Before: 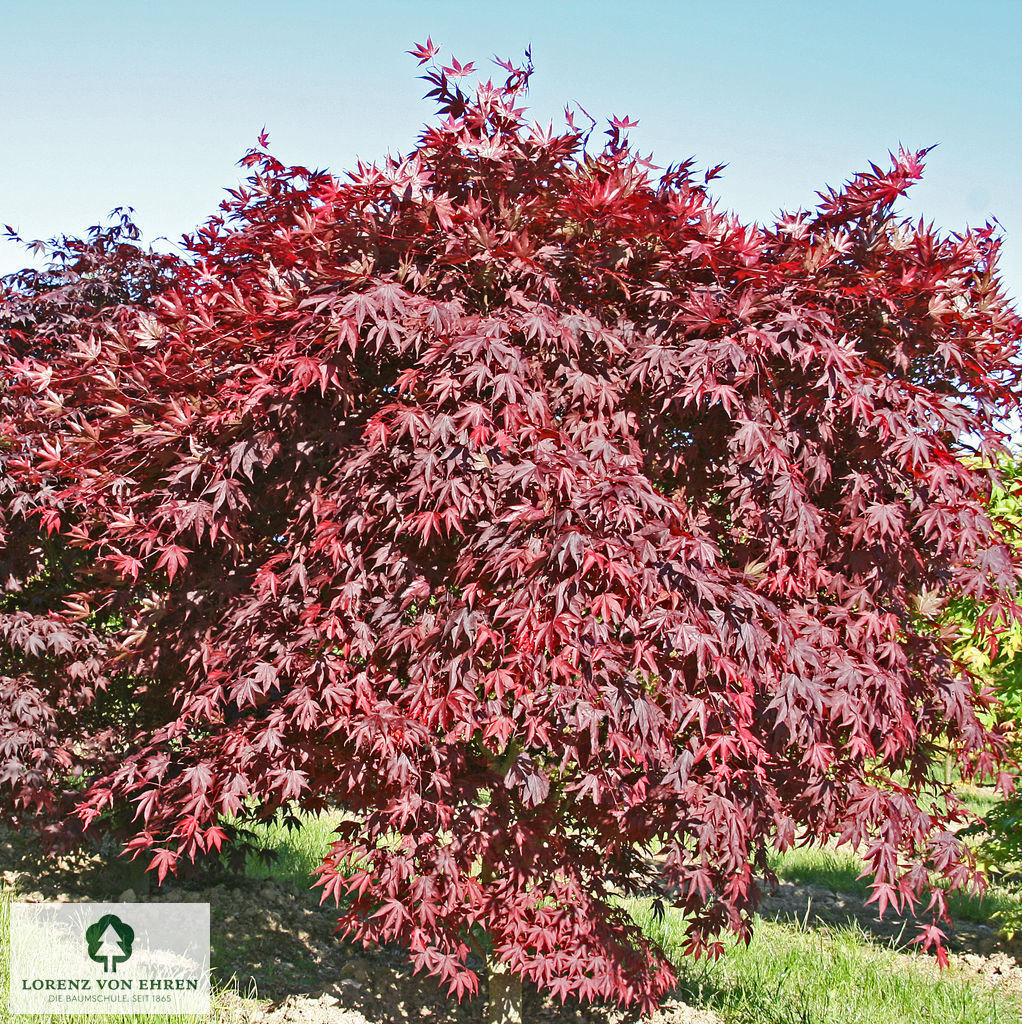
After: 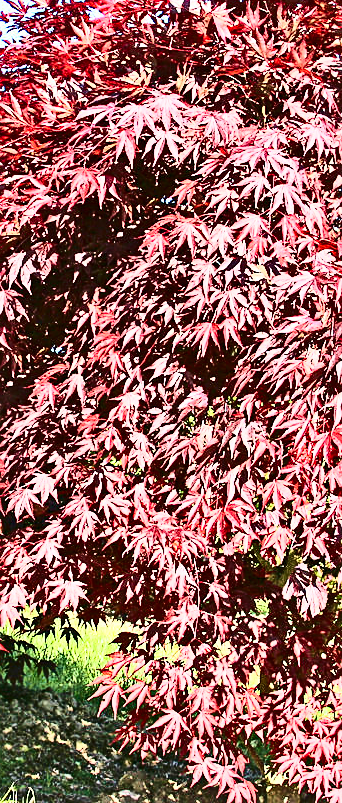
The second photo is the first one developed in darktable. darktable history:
base curve: curves: ch0 [(0, 0) (0.028, 0.03) (0.121, 0.232) (0.46, 0.748) (0.859, 0.968) (1, 1)]
velvia: on, module defaults
crop and rotate: left 21.77%, top 18.528%, right 44.676%, bottom 2.997%
contrast brightness saturation: contrast 0.4, brightness 0.1, saturation 0.21
sharpen: on, module defaults
